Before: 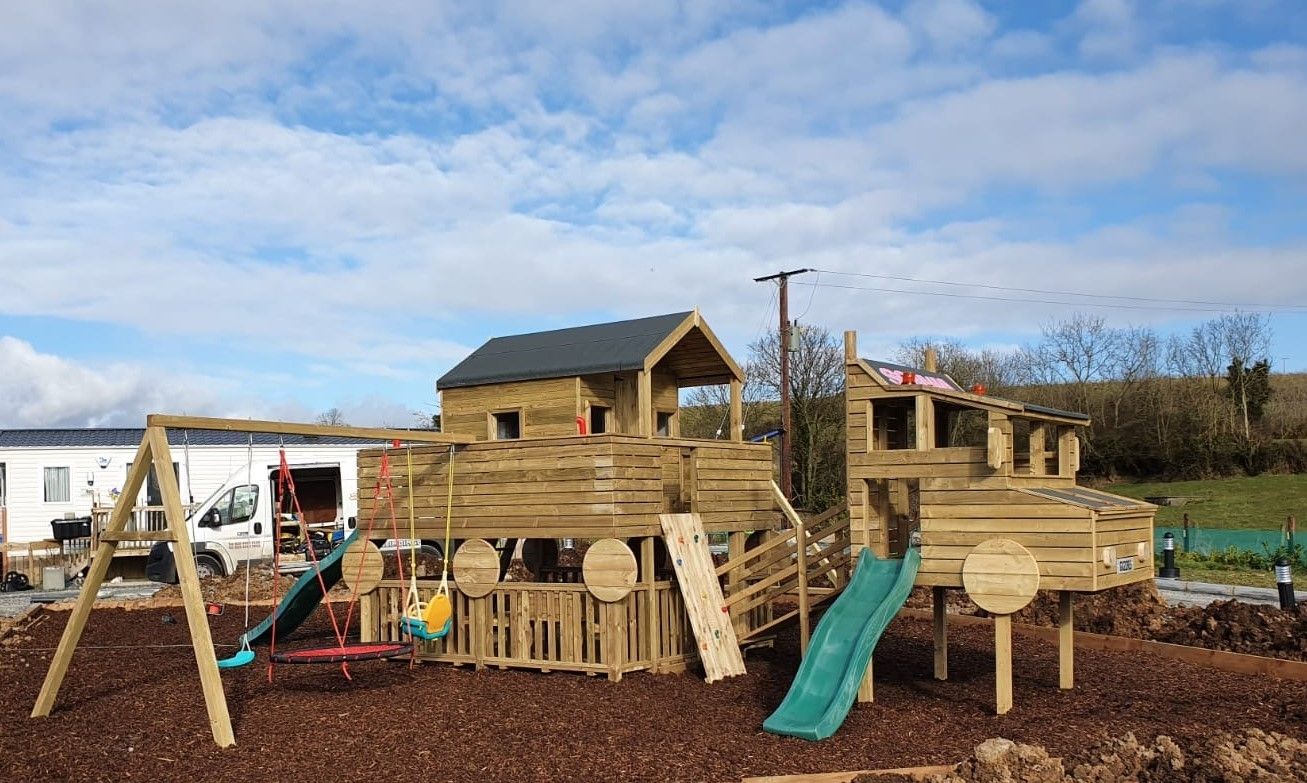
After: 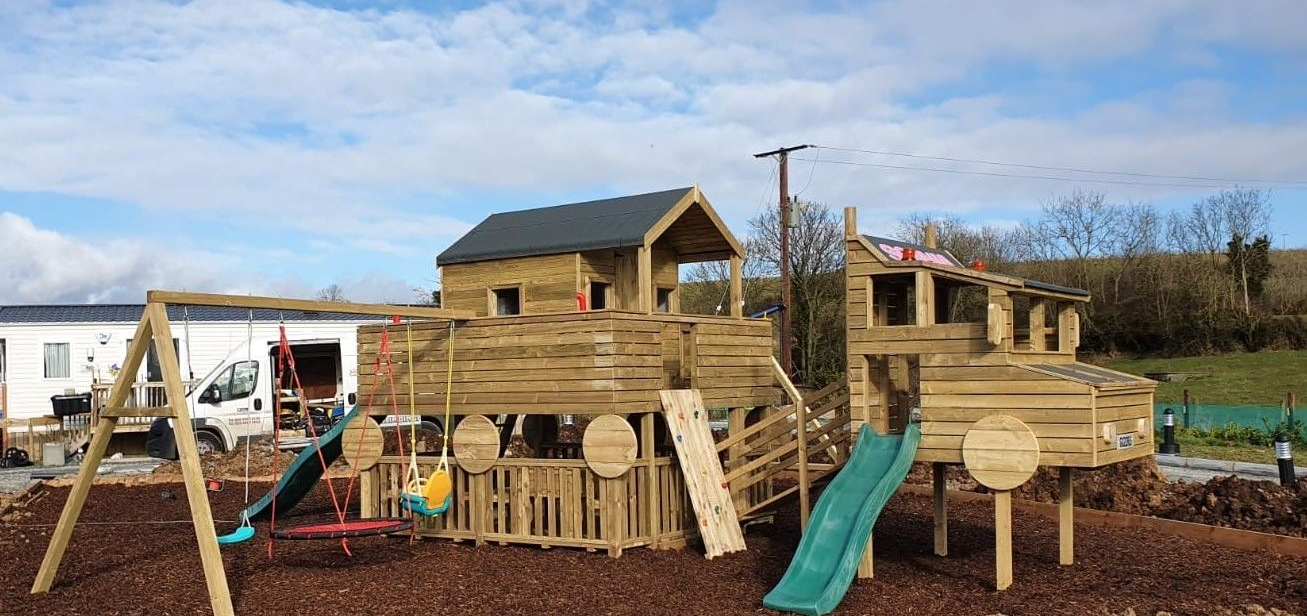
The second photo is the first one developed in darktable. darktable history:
tone equalizer: smoothing diameter 24.89%, edges refinement/feathering 11.74, preserve details guided filter
crop and rotate: top 15.894%, bottom 5.401%
